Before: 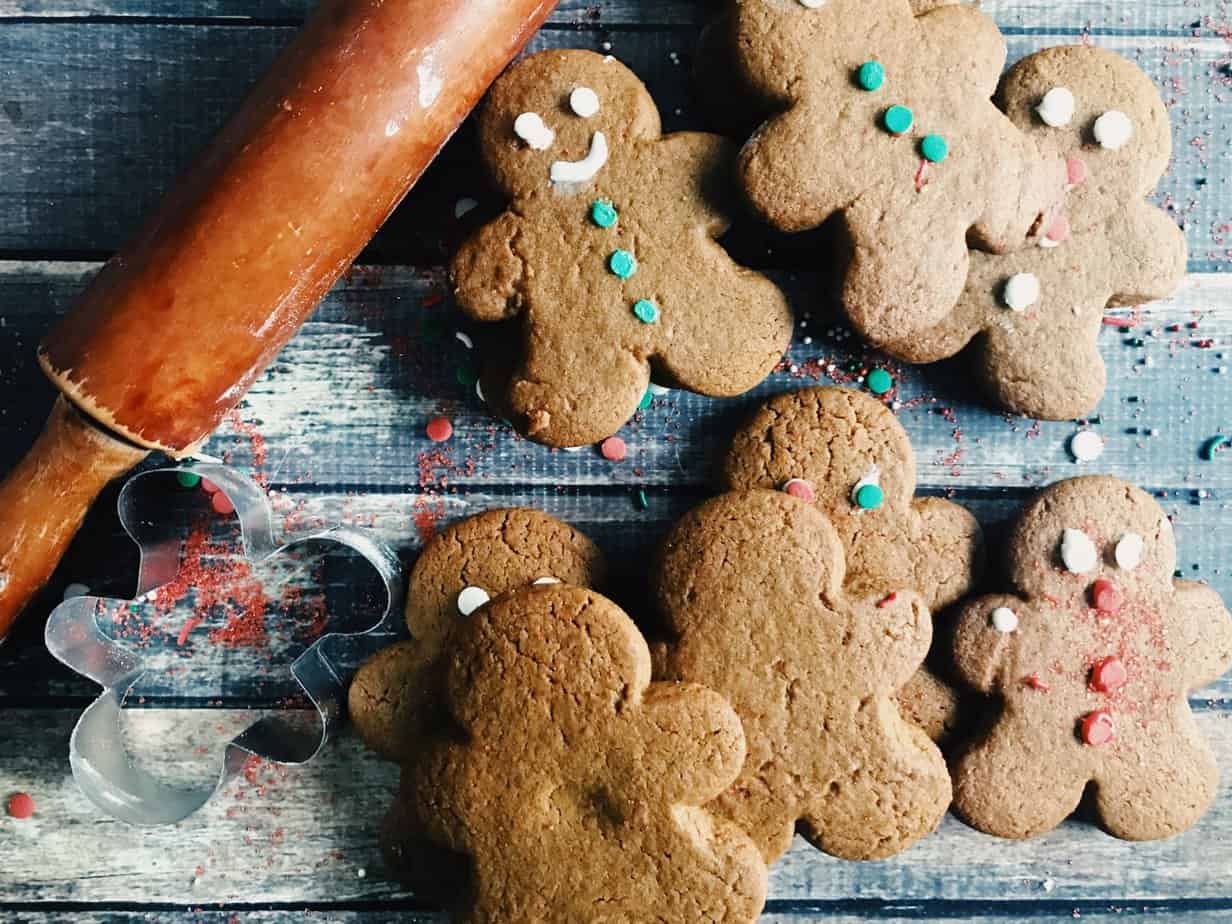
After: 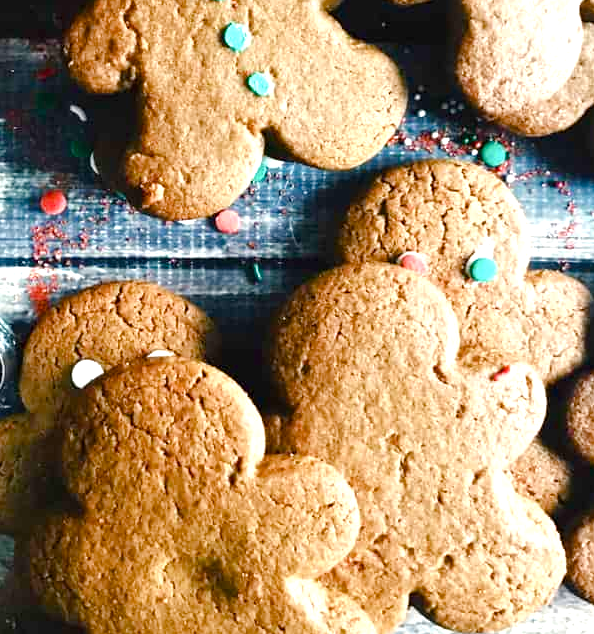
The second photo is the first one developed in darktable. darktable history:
crop: left 31.379%, top 24.658%, right 20.326%, bottom 6.628%
color balance rgb: perceptual saturation grading › global saturation 20%, perceptual saturation grading › highlights -50%, perceptual saturation grading › shadows 30%, perceptual brilliance grading › global brilliance 10%, perceptual brilliance grading › shadows 15%
exposure: exposure 0.485 EV, compensate highlight preservation false
